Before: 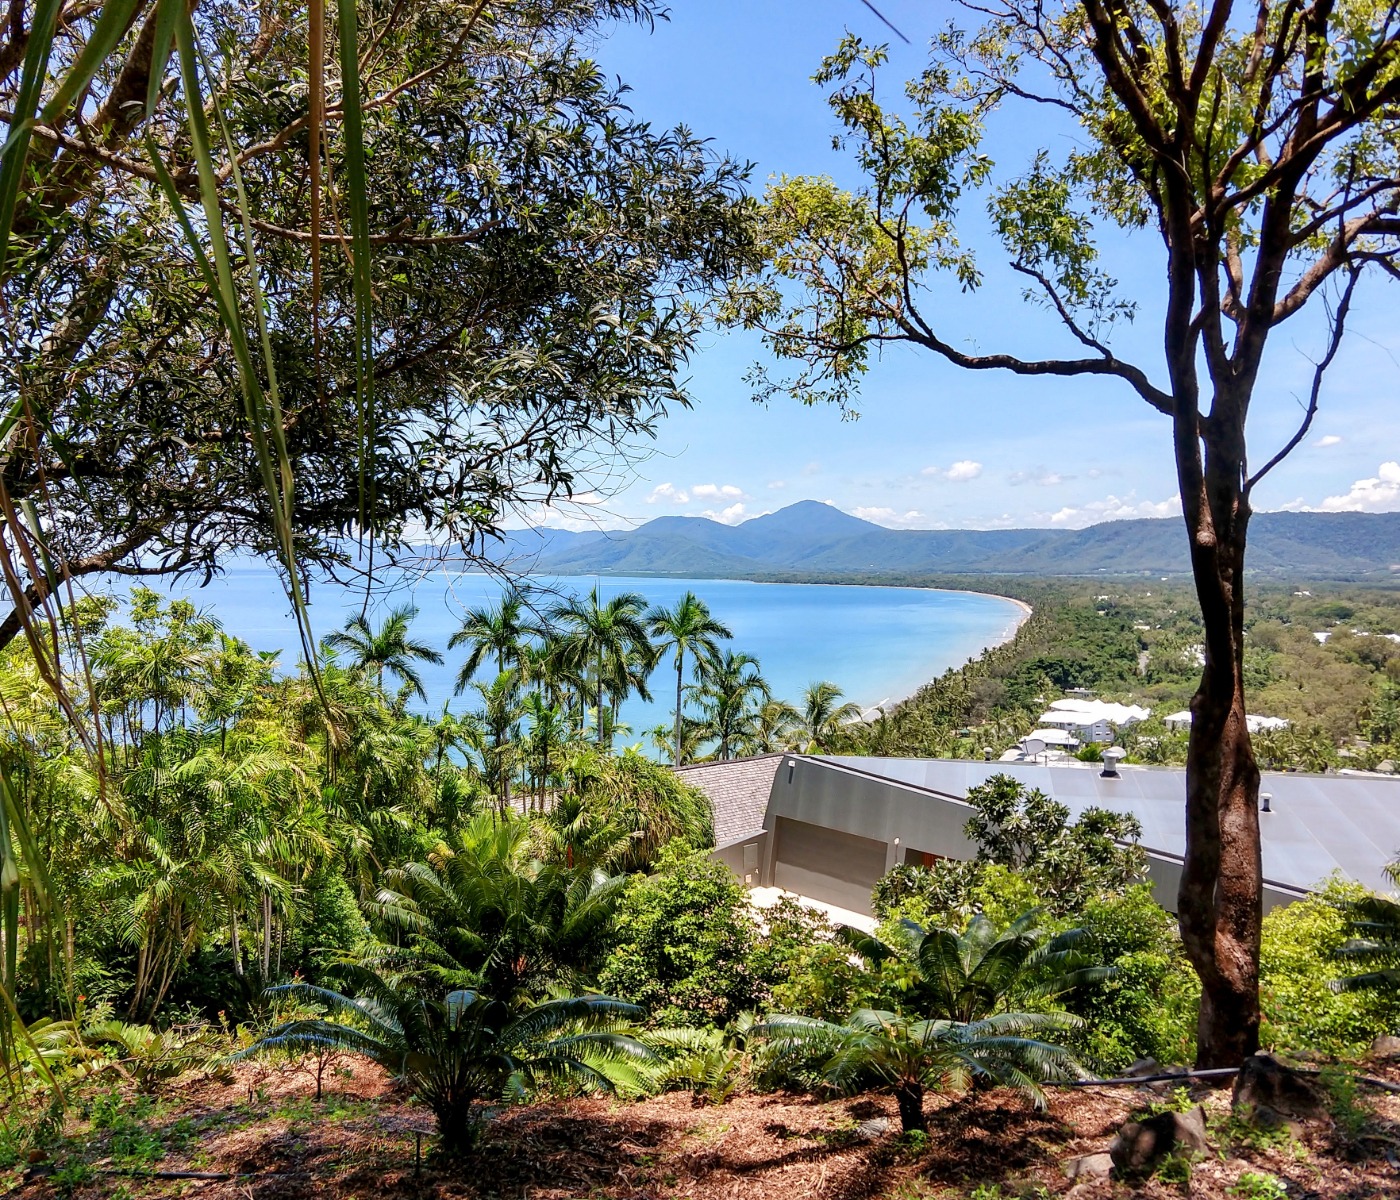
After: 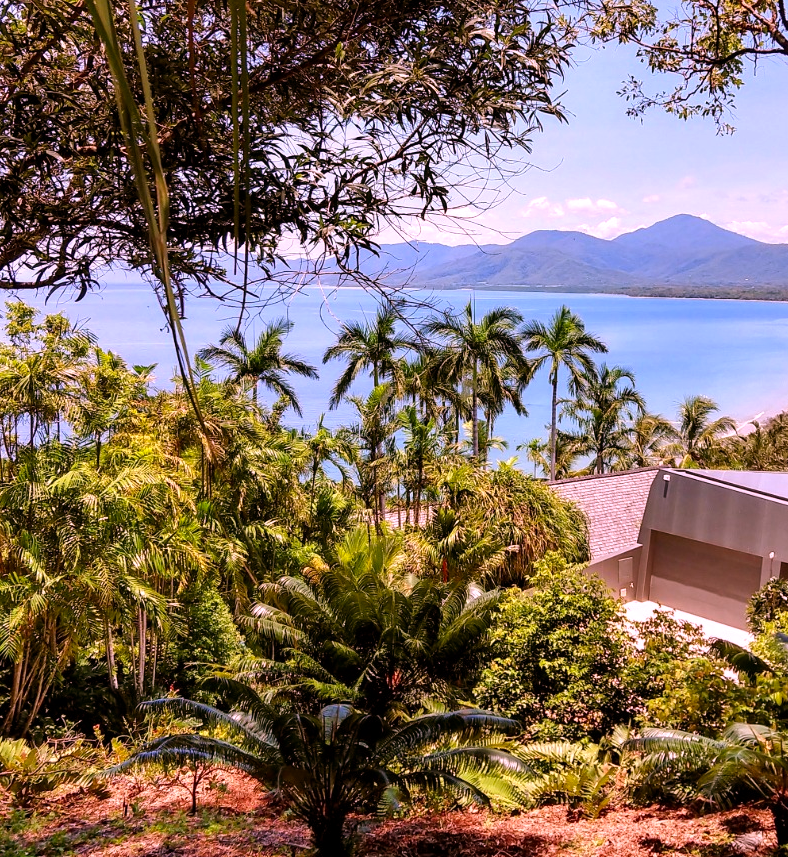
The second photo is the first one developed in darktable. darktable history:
white balance: red 1.188, blue 1.11
rgb levels: mode RGB, independent channels, levels [[0, 0.5, 1], [0, 0.521, 1], [0, 0.536, 1]]
crop: left 8.966%, top 23.852%, right 34.699%, bottom 4.703%
